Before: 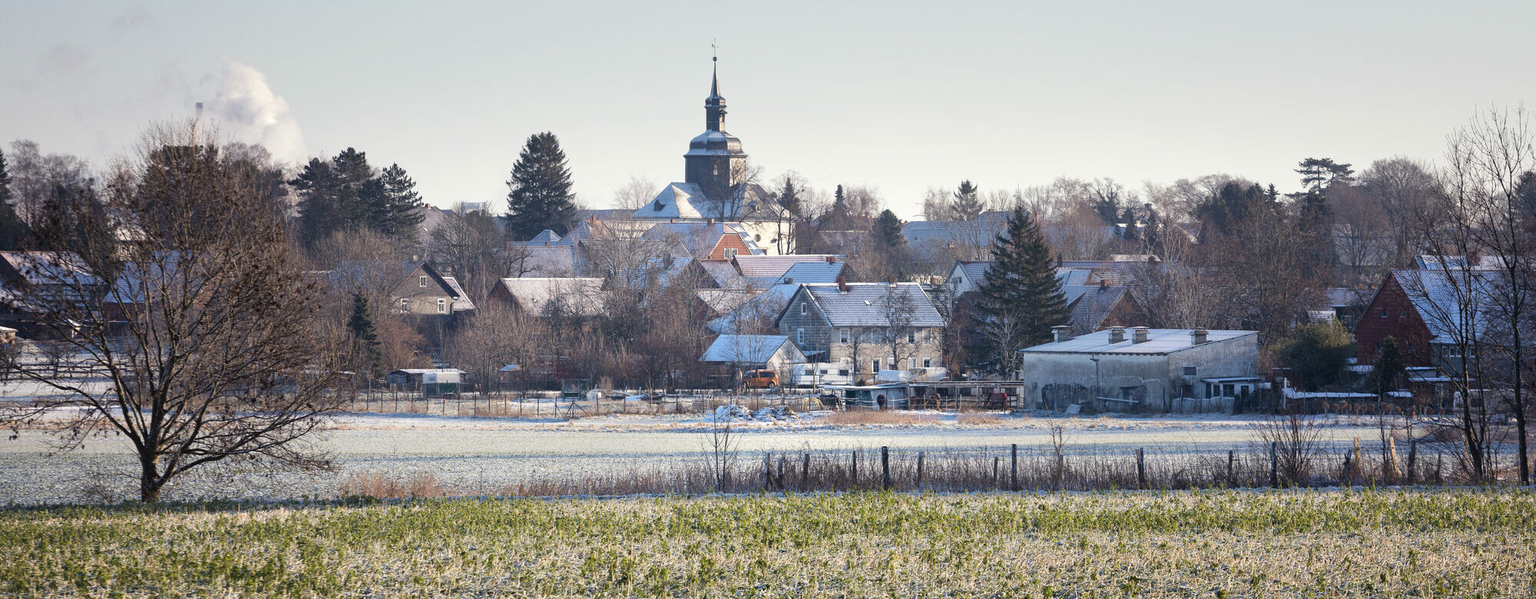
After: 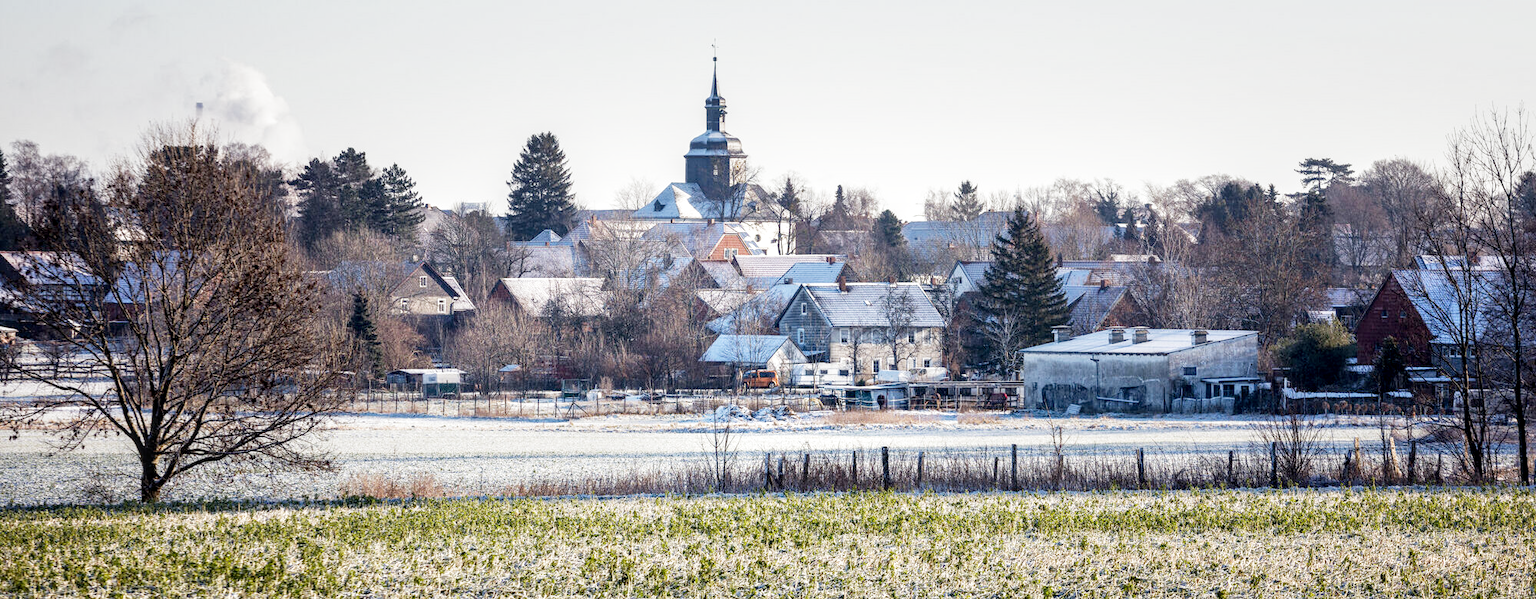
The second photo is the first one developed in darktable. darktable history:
local contrast: detail 130%
filmic rgb: middle gray luminance 12.74%, black relative exposure -10.13 EV, white relative exposure 3.47 EV, threshold 6 EV, target black luminance 0%, hardness 5.74, latitude 44.69%, contrast 1.221, highlights saturation mix 5%, shadows ↔ highlights balance 26.78%, add noise in highlights 0, preserve chrominance no, color science v3 (2019), use custom middle-gray values true, iterations of high-quality reconstruction 0, contrast in highlights soft, enable highlight reconstruction true
